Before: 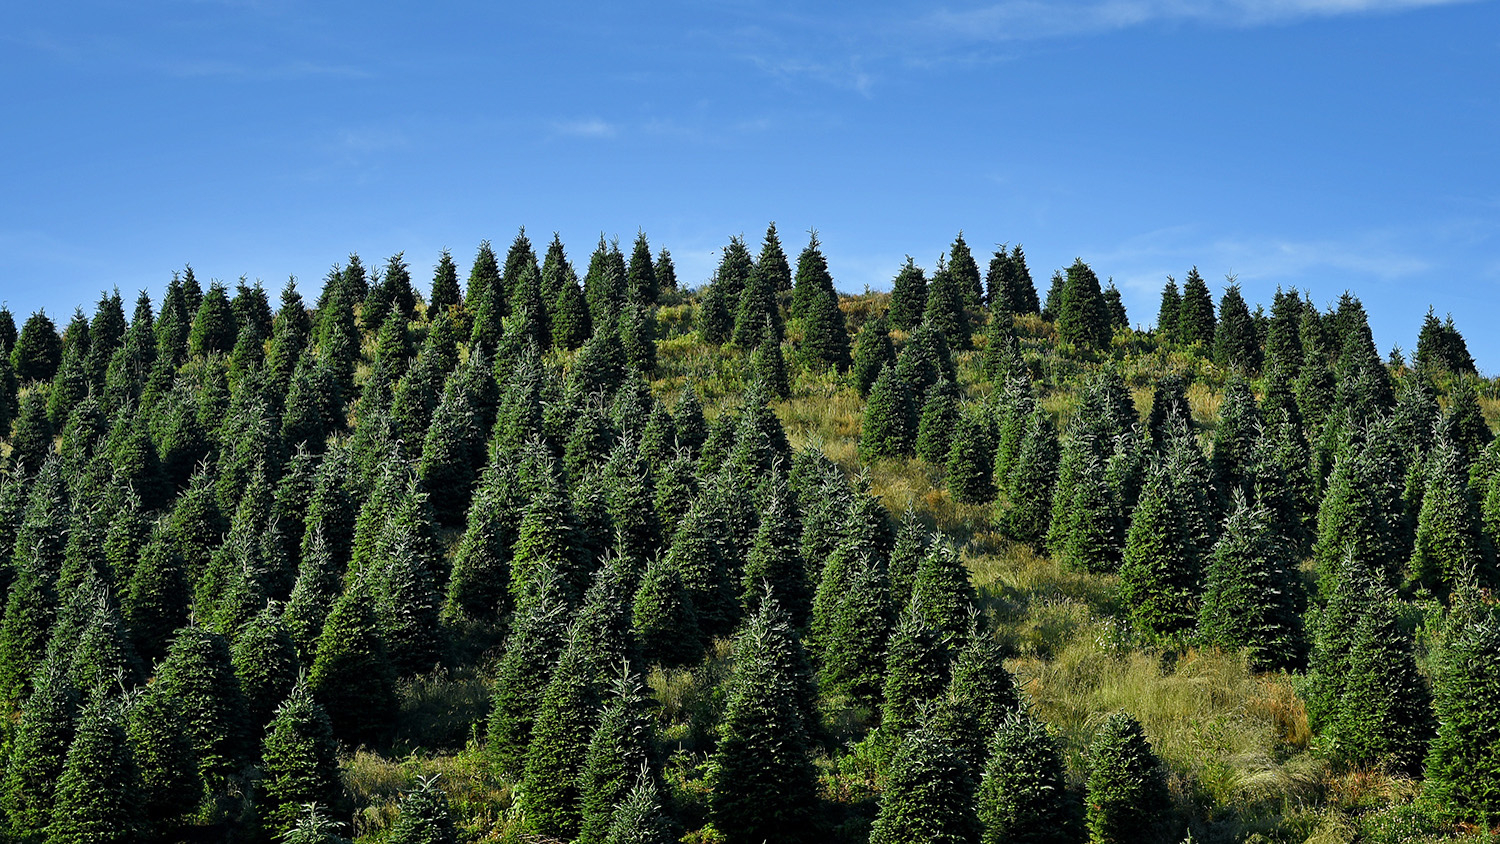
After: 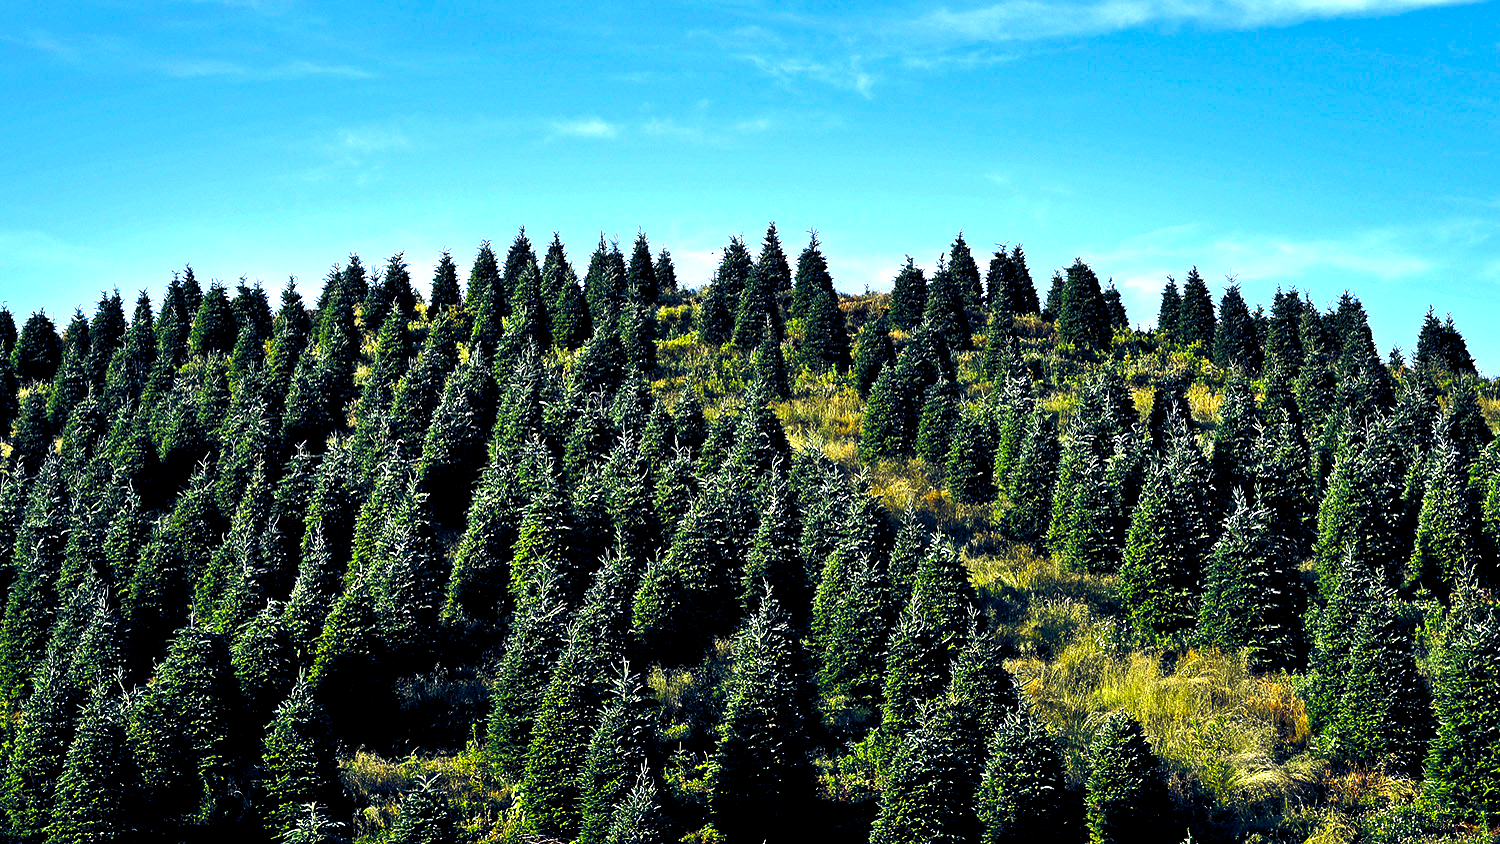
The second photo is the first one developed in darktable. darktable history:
exposure: exposure -0.148 EV, compensate highlight preservation false
tone equalizer: -8 EV -1.12 EV, -7 EV -1.03 EV, -6 EV -0.862 EV, -5 EV -0.614 EV, -3 EV 0.585 EV, -2 EV 0.87 EV, -1 EV 0.989 EV, +0 EV 1.06 EV, edges refinement/feathering 500, mask exposure compensation -1.57 EV, preserve details no
color balance rgb: highlights gain › chroma 1.45%, highlights gain › hue 310.87°, global offset › luminance -0.306%, global offset › chroma 0.306%, global offset › hue 261.62°, perceptual saturation grading › global saturation 29.397%, perceptual brilliance grading › global brilliance -5.458%, perceptual brilliance grading › highlights 24.38%, perceptual brilliance grading › mid-tones 6.995%, perceptual brilliance grading › shadows -4.771%, global vibrance 20%
